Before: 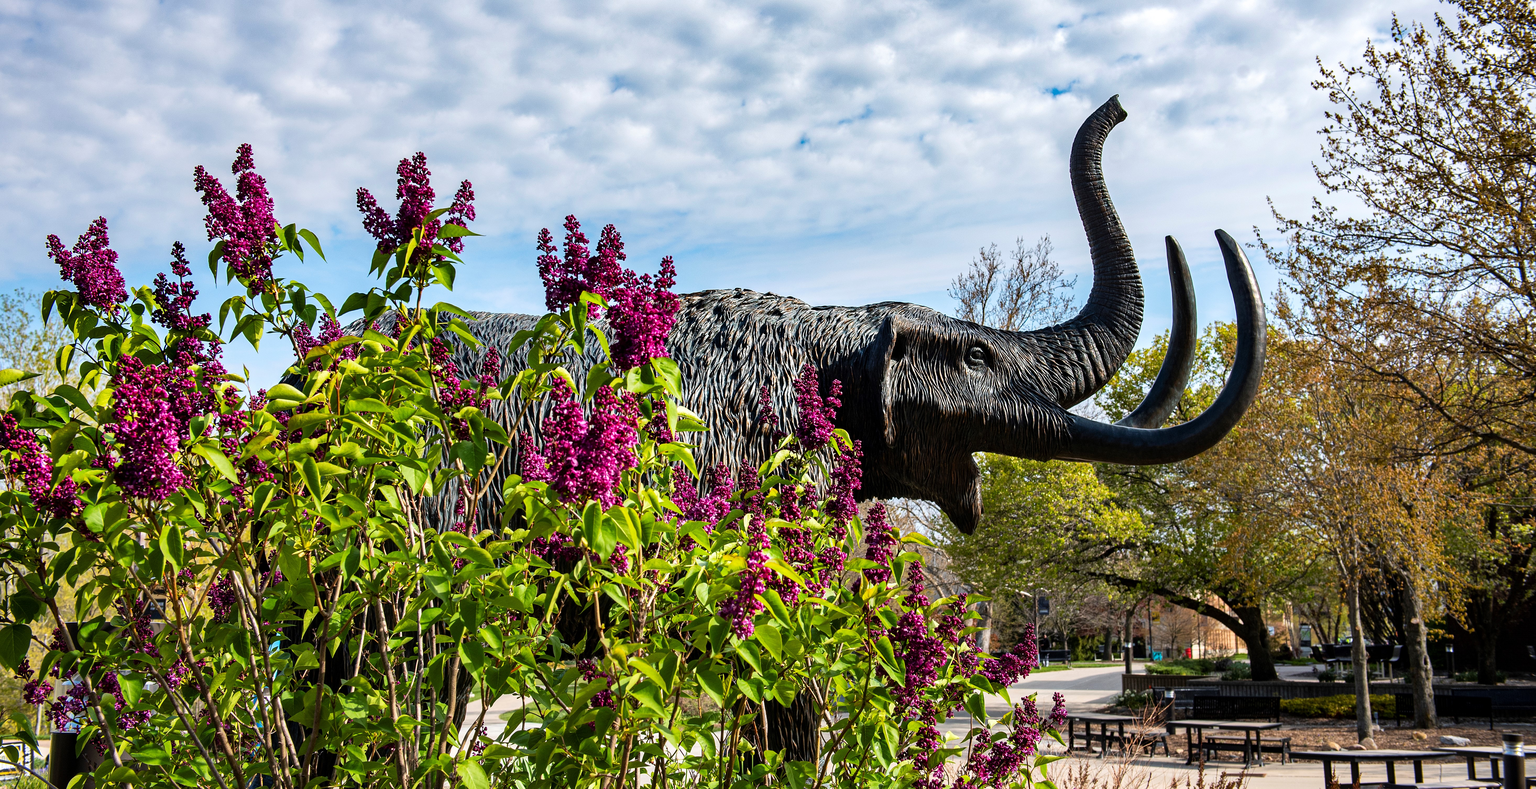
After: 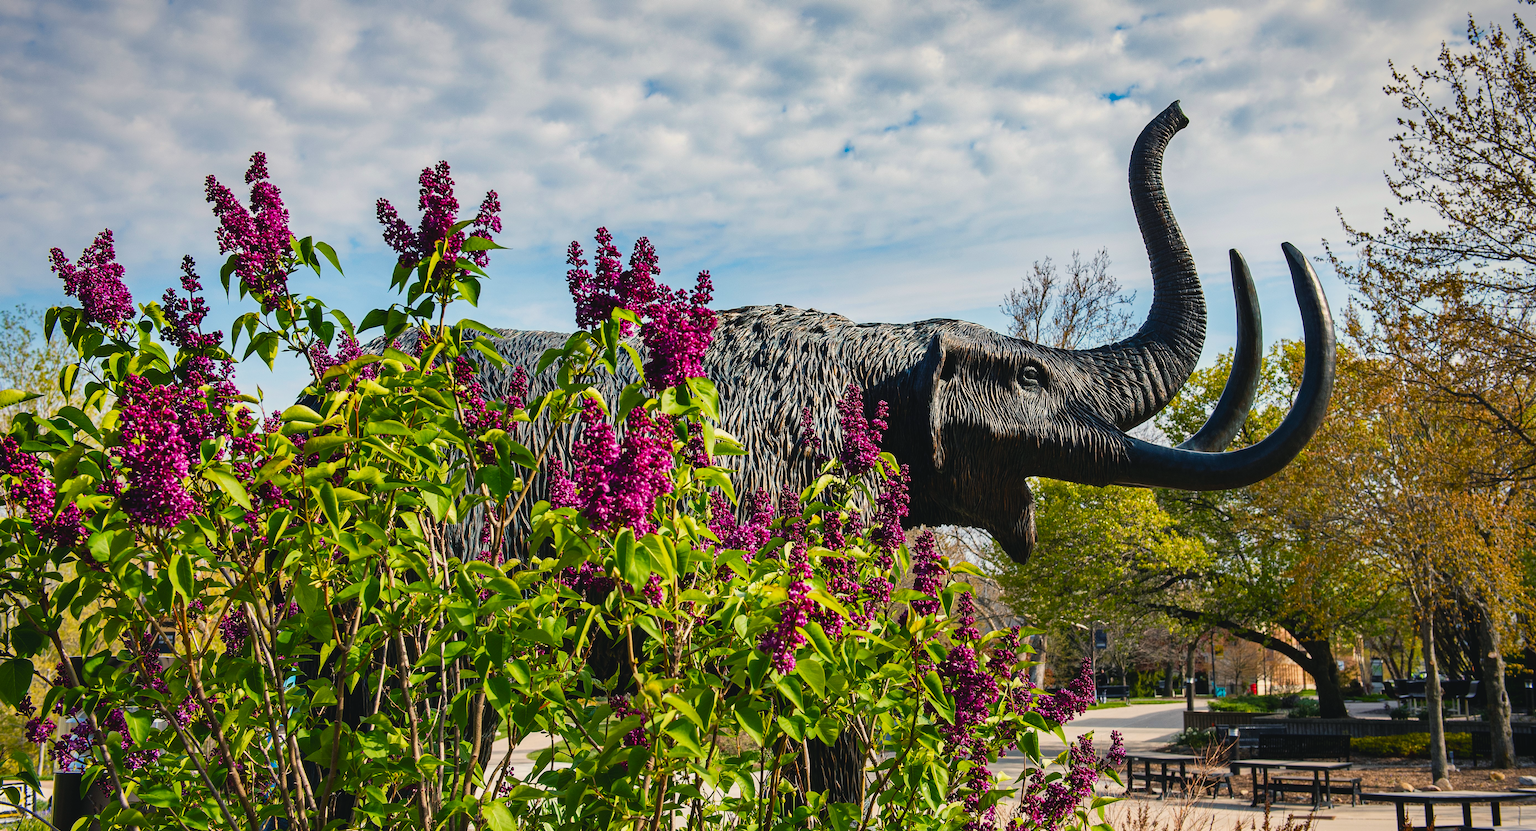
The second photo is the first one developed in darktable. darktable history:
vignetting: fall-off start 97.52%, fall-off radius 100%, brightness -0.574, saturation 0, center (-0.027, 0.404), width/height ratio 1.368, unbound false
crop and rotate: right 5.167%
color balance rgb: shadows lift › chroma 2%, shadows lift › hue 219.6°, power › hue 313.2°, highlights gain › chroma 3%, highlights gain › hue 75.6°, global offset › luminance 0.5%, perceptual saturation grading › global saturation 15.33%, perceptual saturation grading › highlights -19.33%, perceptual saturation grading › shadows 20%, global vibrance 20%
exposure: exposure -0.242 EV, compensate highlight preservation false
